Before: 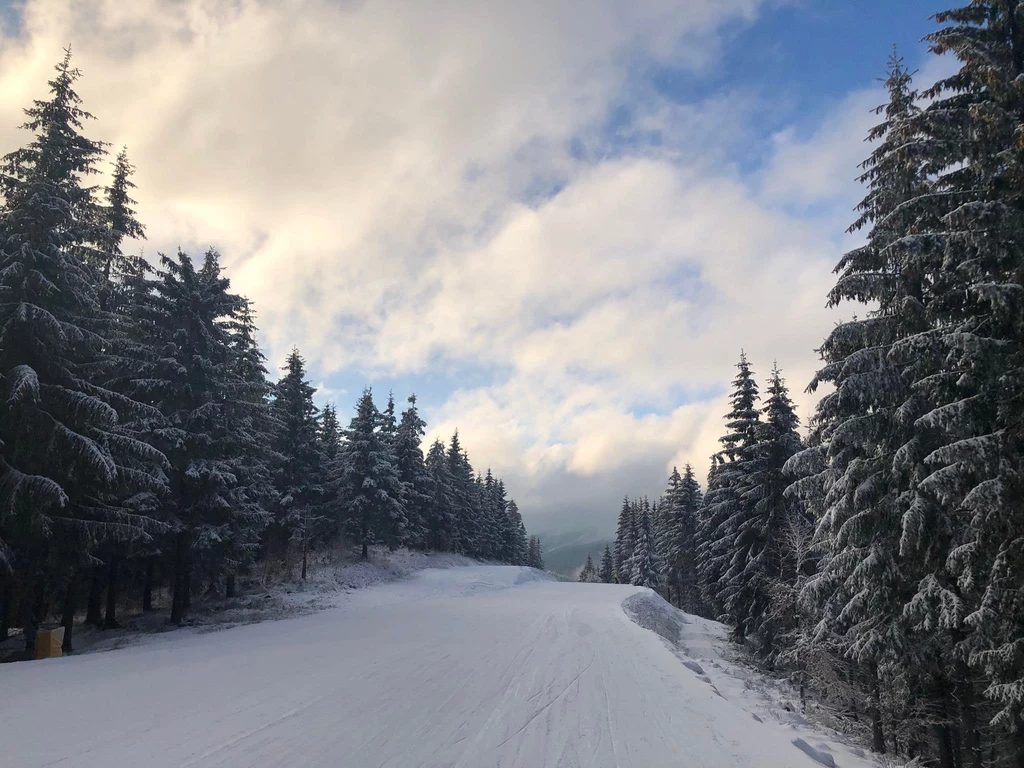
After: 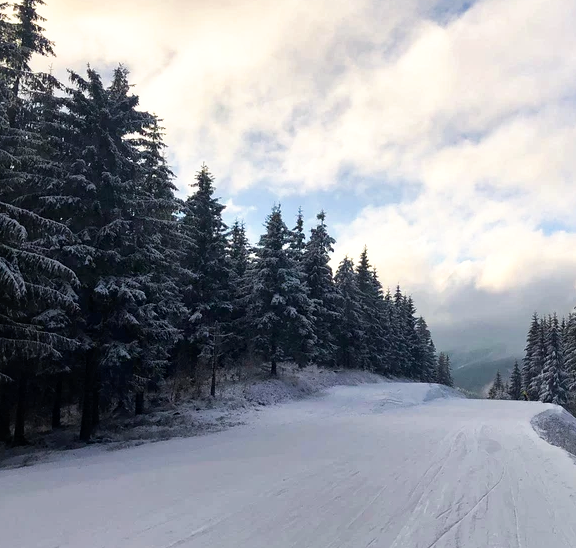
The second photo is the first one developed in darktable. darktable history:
tone curve: curves: ch0 [(0, 0) (0.003, 0.001) (0.011, 0.005) (0.025, 0.011) (0.044, 0.02) (0.069, 0.031) (0.1, 0.045) (0.136, 0.078) (0.177, 0.124) (0.224, 0.18) (0.277, 0.245) (0.335, 0.315) (0.399, 0.393) (0.468, 0.477) (0.543, 0.569) (0.623, 0.666) (0.709, 0.771) (0.801, 0.871) (0.898, 0.965) (1, 1)], preserve colors none
crop: left 8.966%, top 23.852%, right 34.699%, bottom 4.703%
local contrast: mode bilateral grid, contrast 20, coarseness 50, detail 132%, midtone range 0.2
